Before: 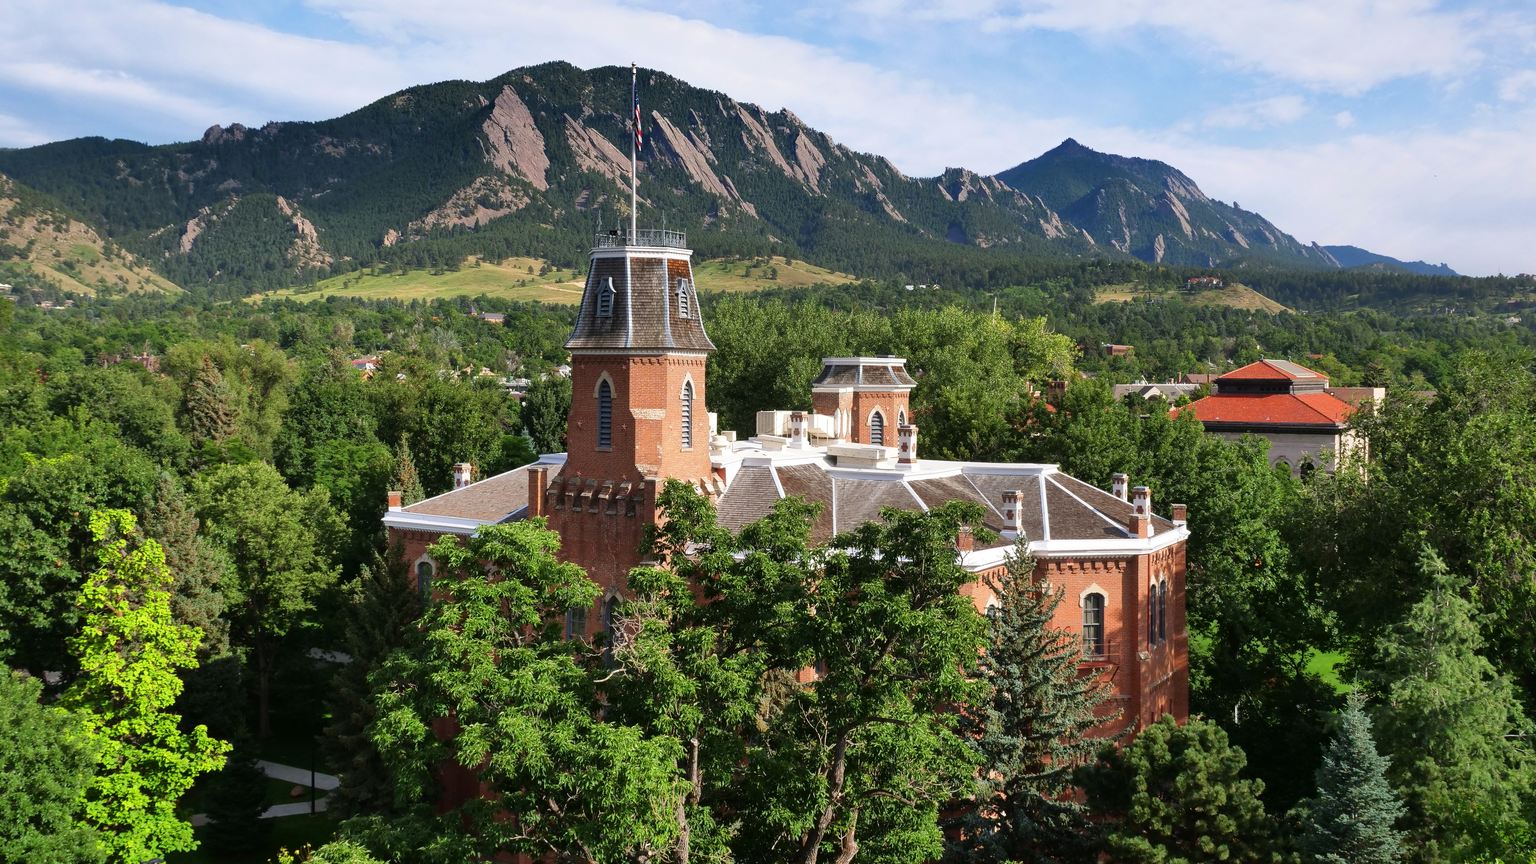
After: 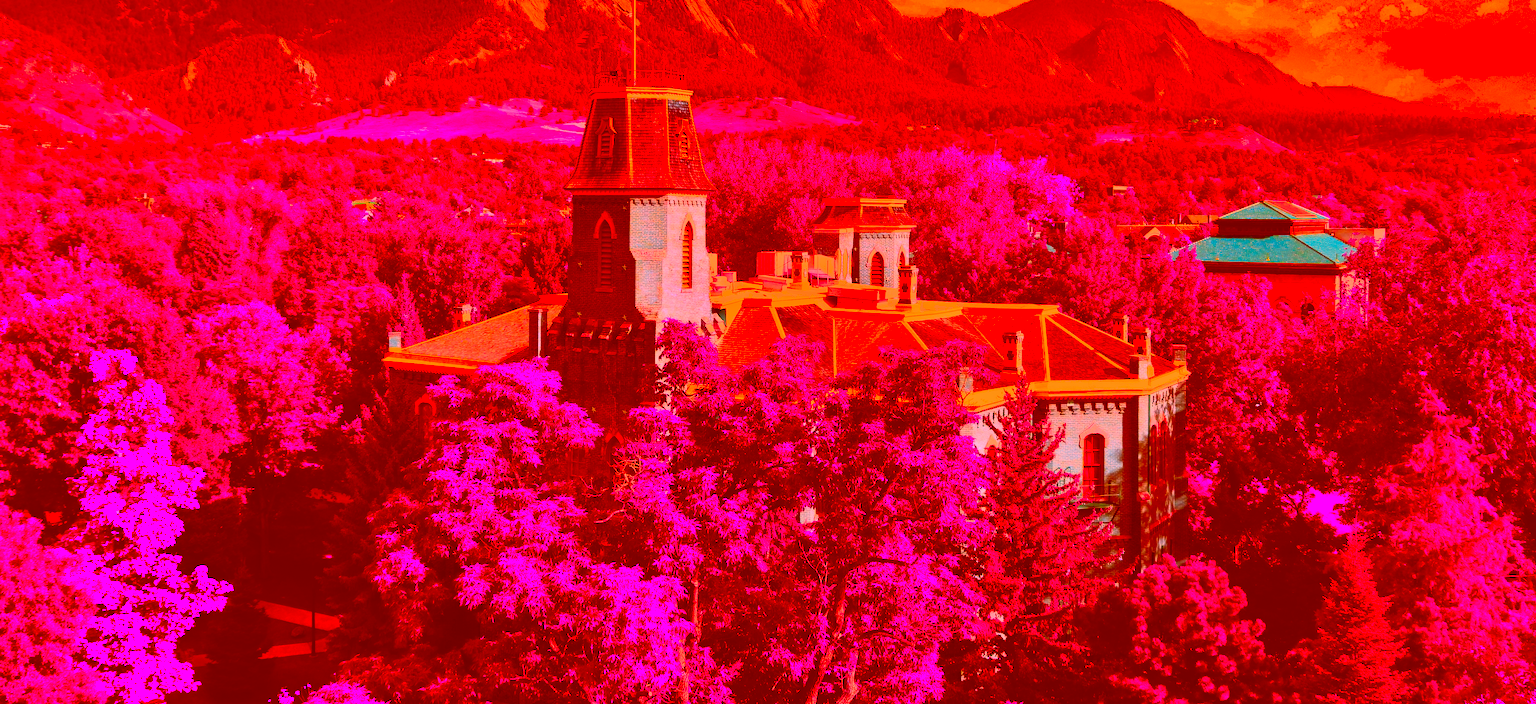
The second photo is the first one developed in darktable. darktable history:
tone equalizer: -8 EV -0.396 EV, -7 EV -0.361 EV, -6 EV -0.328 EV, -5 EV -0.201 EV, -3 EV 0.221 EV, -2 EV 0.345 EV, -1 EV 0.364 EV, +0 EV 0.423 EV, edges refinement/feathering 500, mask exposure compensation -1.57 EV, preserve details no
crop and rotate: top 18.492%
shadows and highlights: shadows 20.89, highlights -81.86, soften with gaussian
color correction: highlights a* -39.1, highlights b* -39.55, shadows a* -39.44, shadows b* -39.91, saturation -3
